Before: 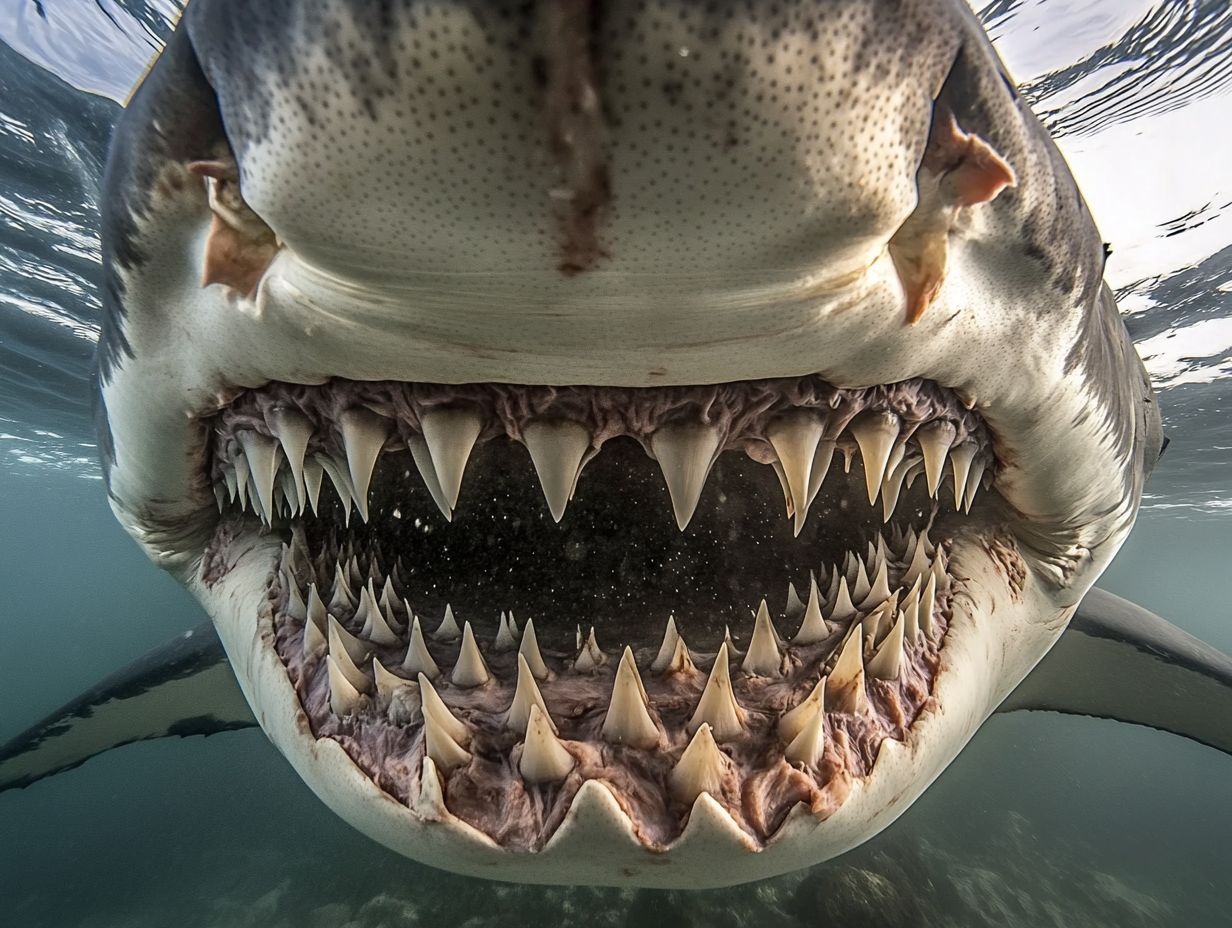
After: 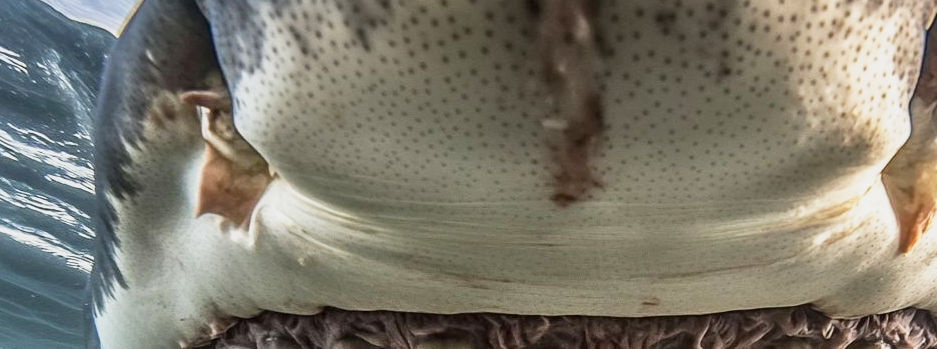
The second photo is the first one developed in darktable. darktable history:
crop: left 0.574%, top 7.631%, right 23.32%, bottom 54.683%
base curve: curves: ch0 [(0, 0) (0.088, 0.125) (0.176, 0.251) (0.354, 0.501) (0.613, 0.749) (1, 0.877)], preserve colors none
